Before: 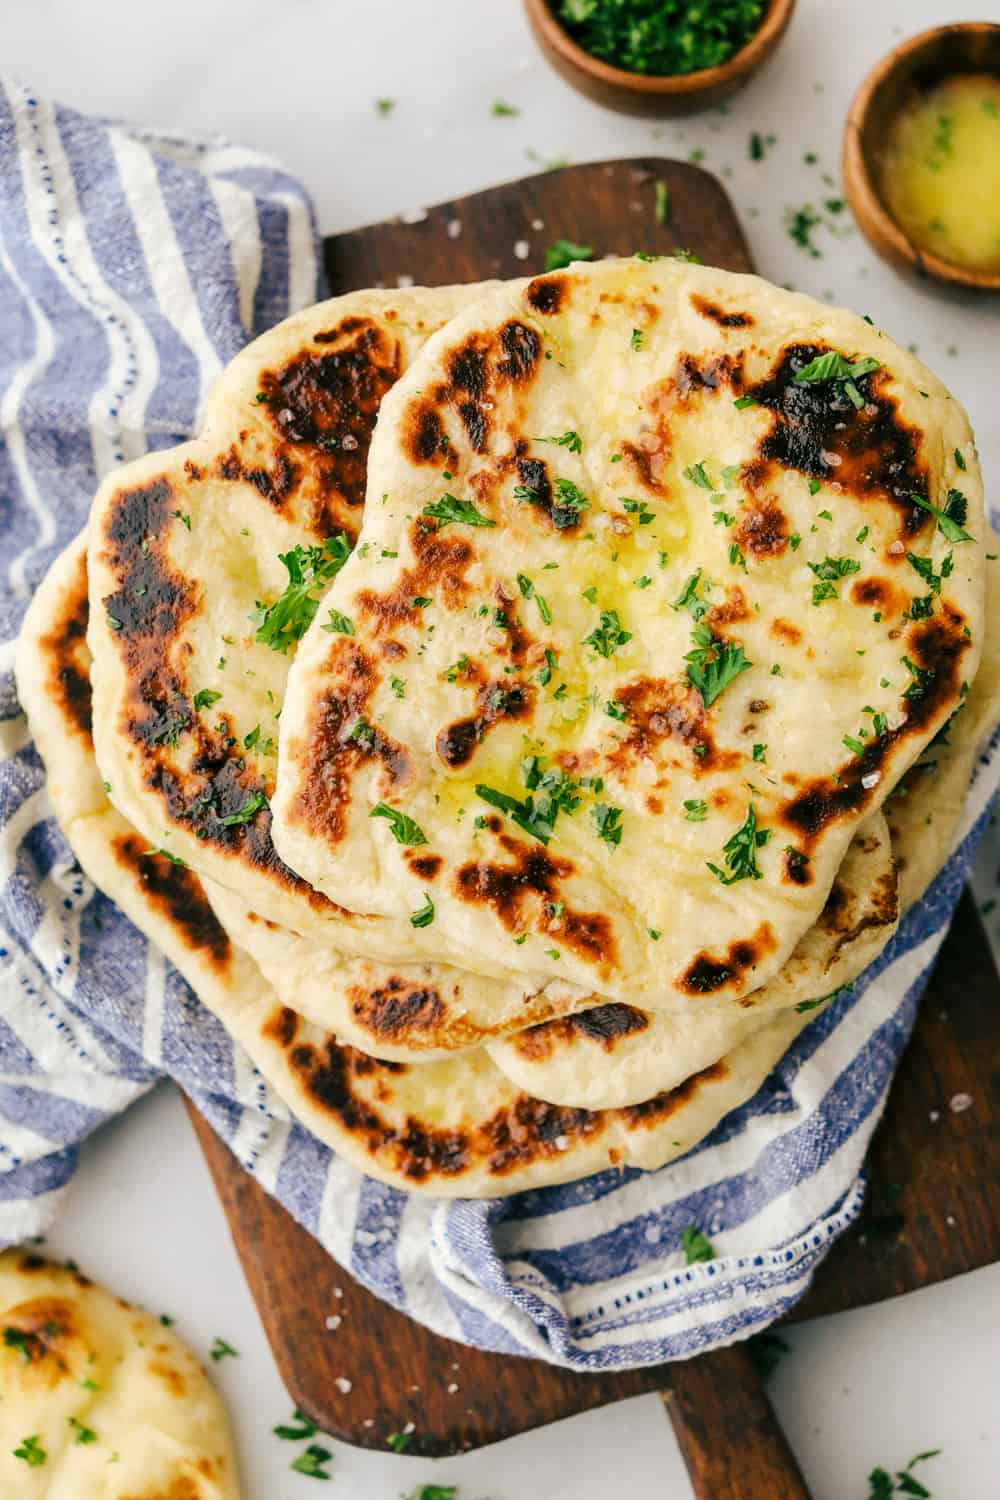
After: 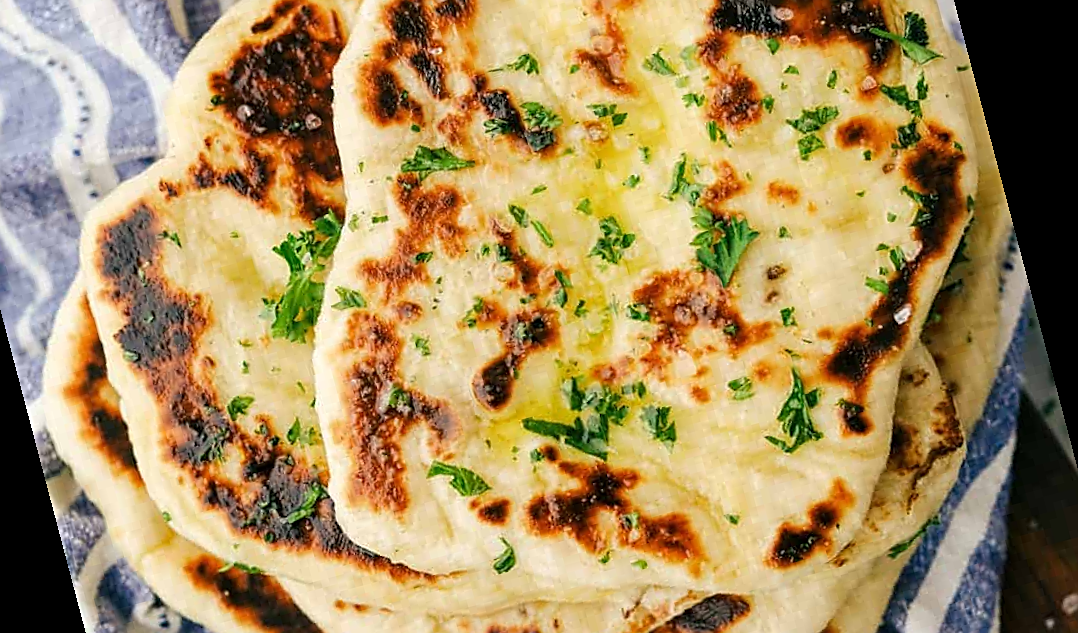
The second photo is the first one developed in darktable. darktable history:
crop: left 0.387%, top 5.469%, bottom 19.809%
sharpen: on, module defaults
rotate and perspective: rotation -14.8°, crop left 0.1, crop right 0.903, crop top 0.25, crop bottom 0.748
